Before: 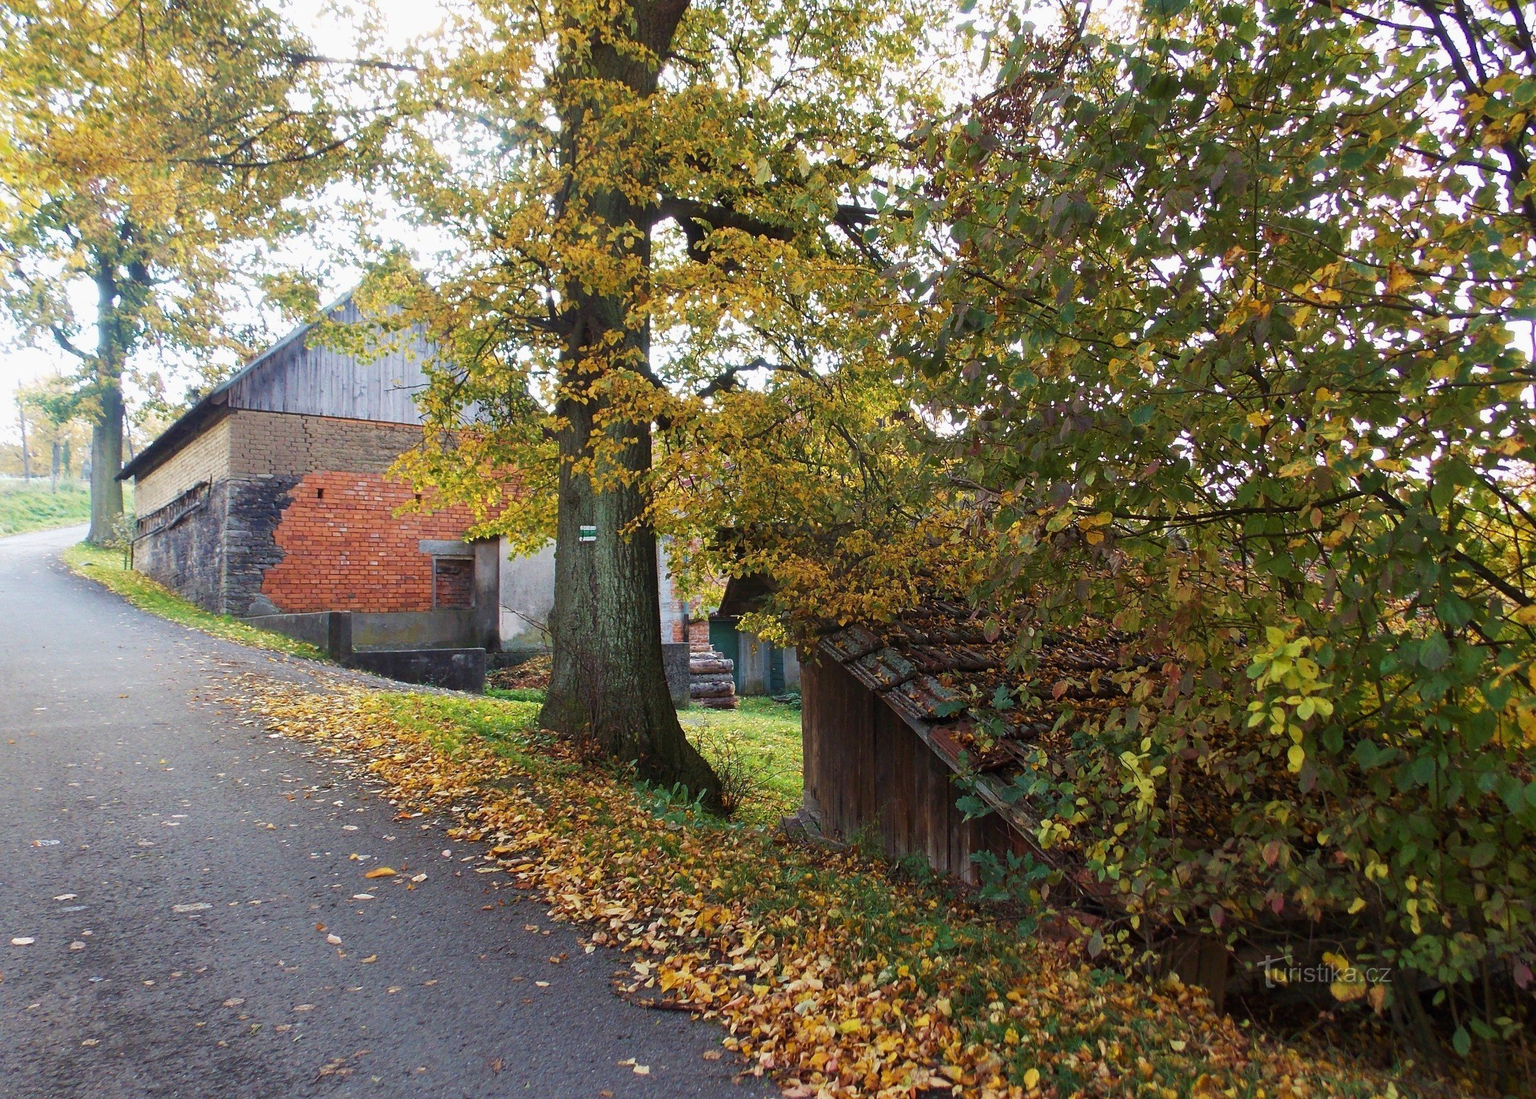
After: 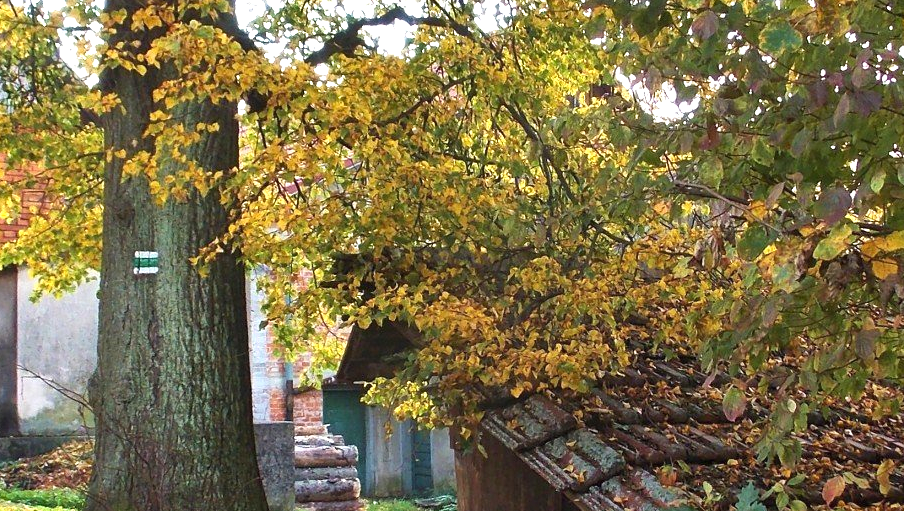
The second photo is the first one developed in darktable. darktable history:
crop: left 31.751%, top 32.172%, right 27.8%, bottom 35.83%
exposure: black level correction 0, exposure 0.7 EV, compensate exposure bias true, compensate highlight preservation false
shadows and highlights: shadows color adjustment 97.66%, soften with gaussian
